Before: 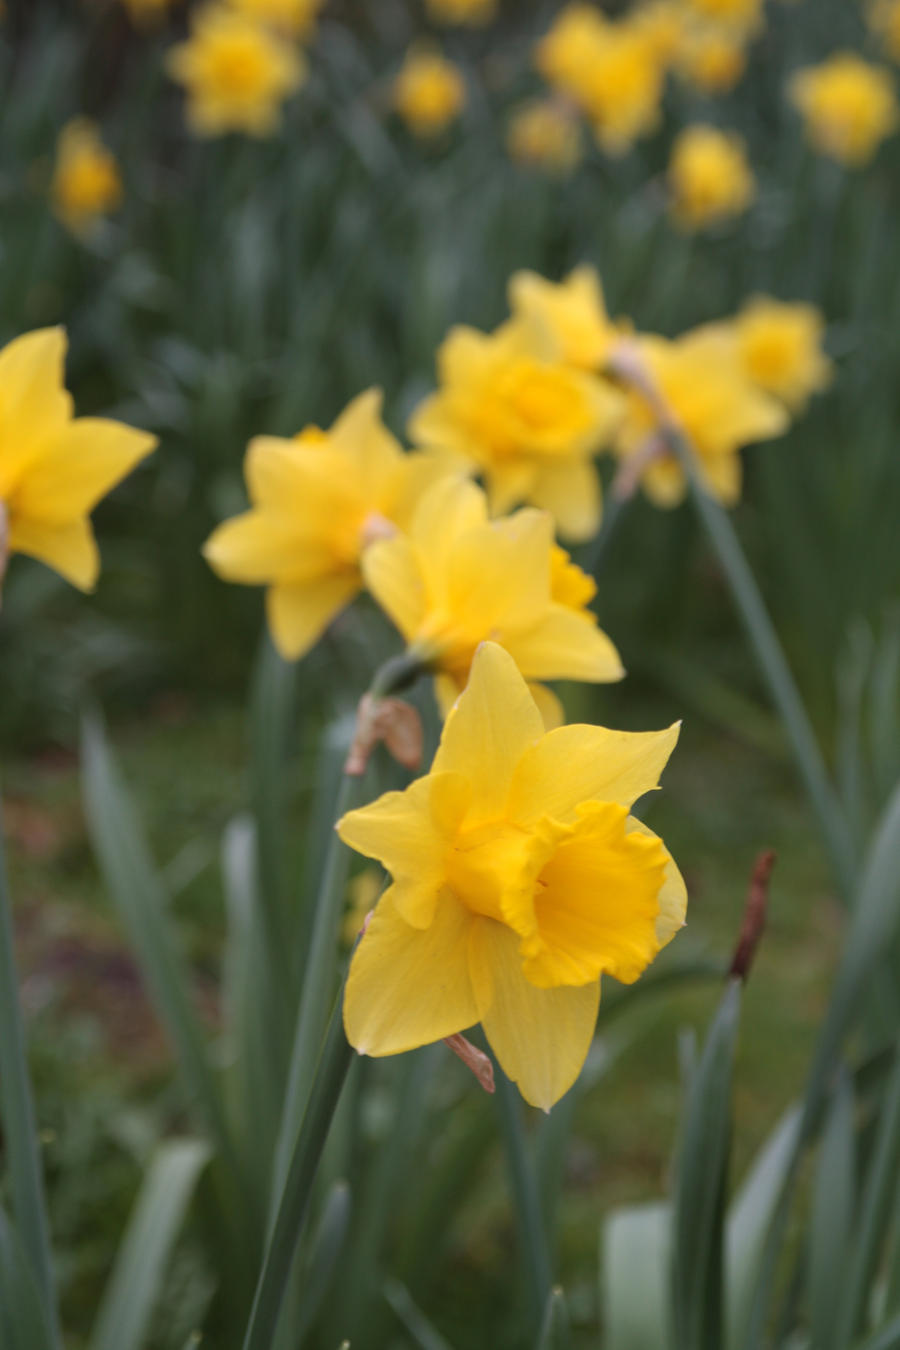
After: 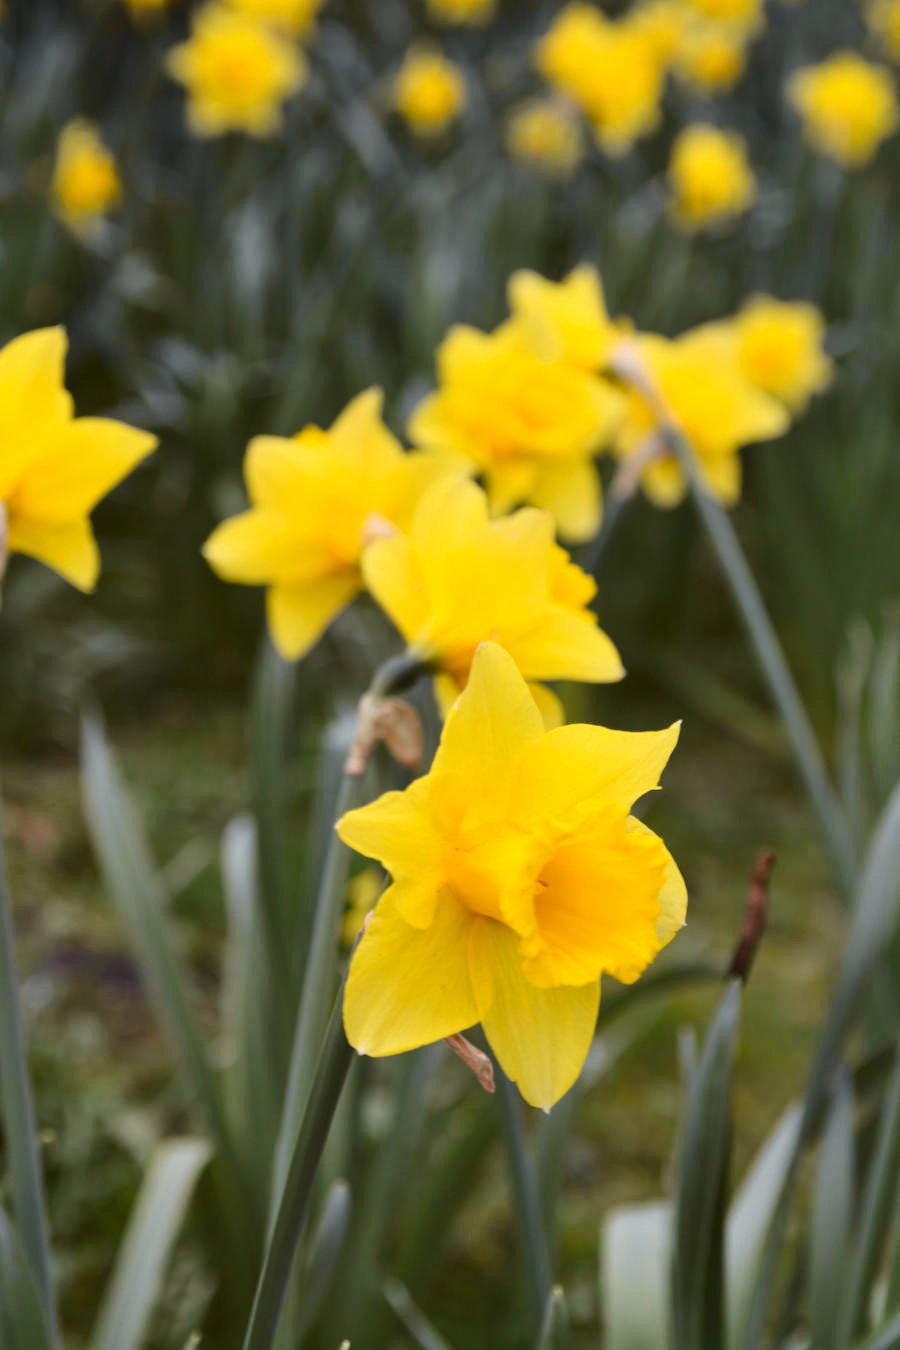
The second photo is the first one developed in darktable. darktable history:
shadows and highlights: highlights color adjustment 0%, soften with gaussian
tone curve: curves: ch0 [(0, 0.026) (0.058, 0.049) (0.246, 0.214) (0.437, 0.498) (0.55, 0.644) (0.657, 0.767) (0.822, 0.9) (1, 0.961)]; ch1 [(0, 0) (0.346, 0.307) (0.408, 0.369) (0.453, 0.457) (0.476, 0.489) (0.502, 0.493) (0.521, 0.515) (0.537, 0.531) (0.612, 0.641) (0.676, 0.728) (1, 1)]; ch2 [(0, 0) (0.346, 0.34) (0.434, 0.46) (0.485, 0.494) (0.5, 0.494) (0.511, 0.504) (0.537, 0.551) (0.579, 0.599) (0.625, 0.686) (1, 1)], color space Lab, independent channels, preserve colors none
